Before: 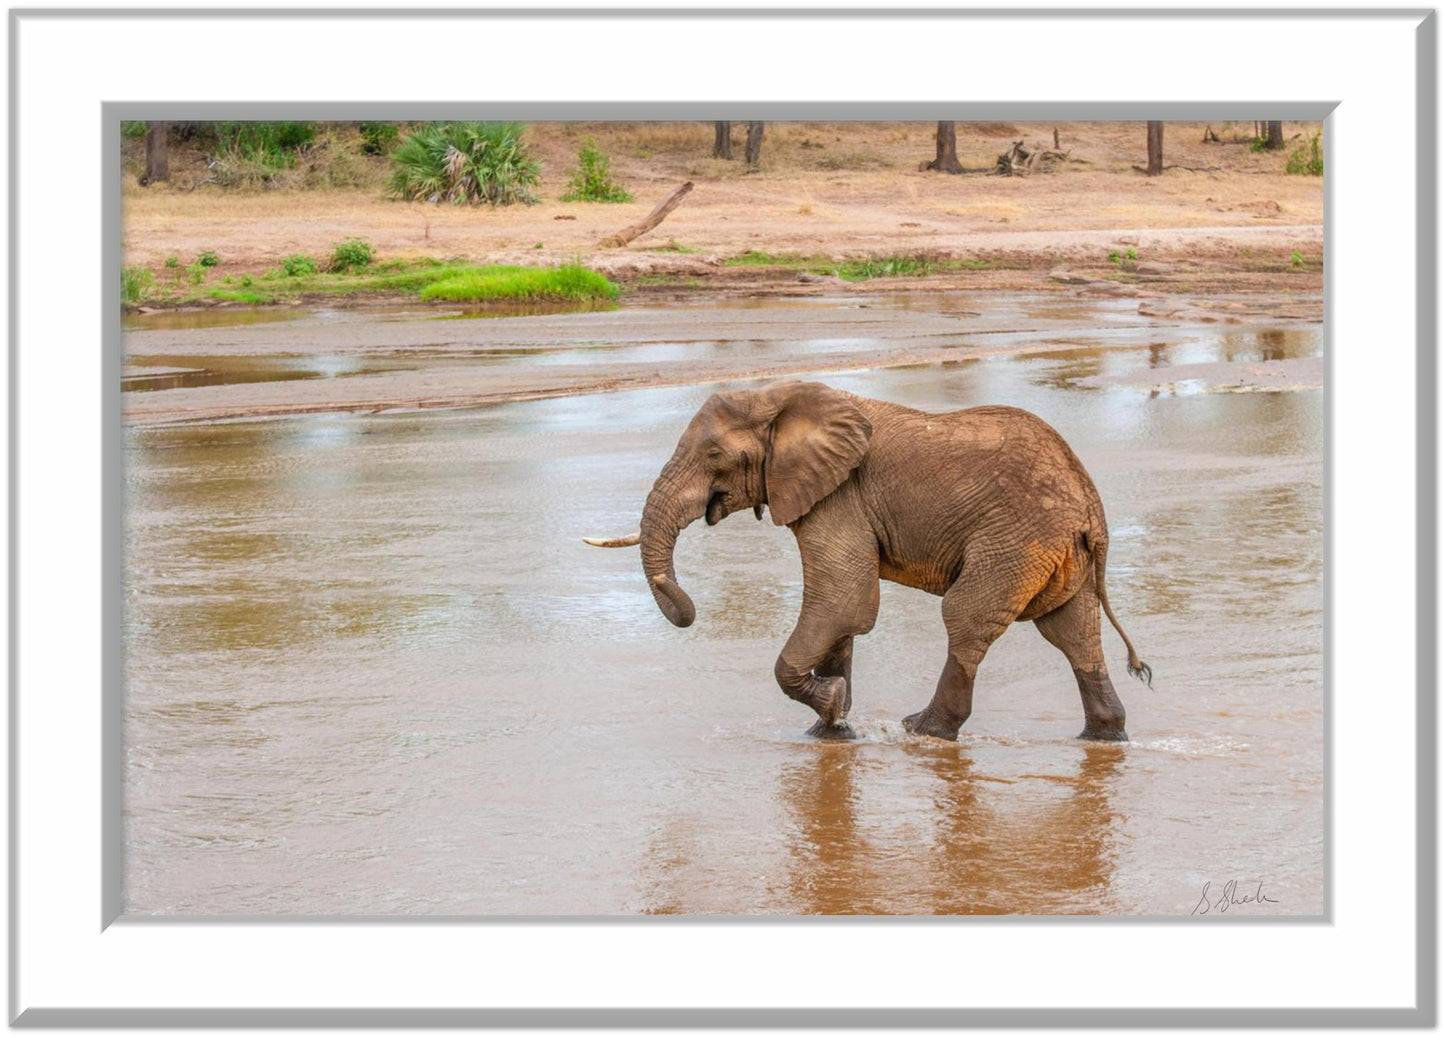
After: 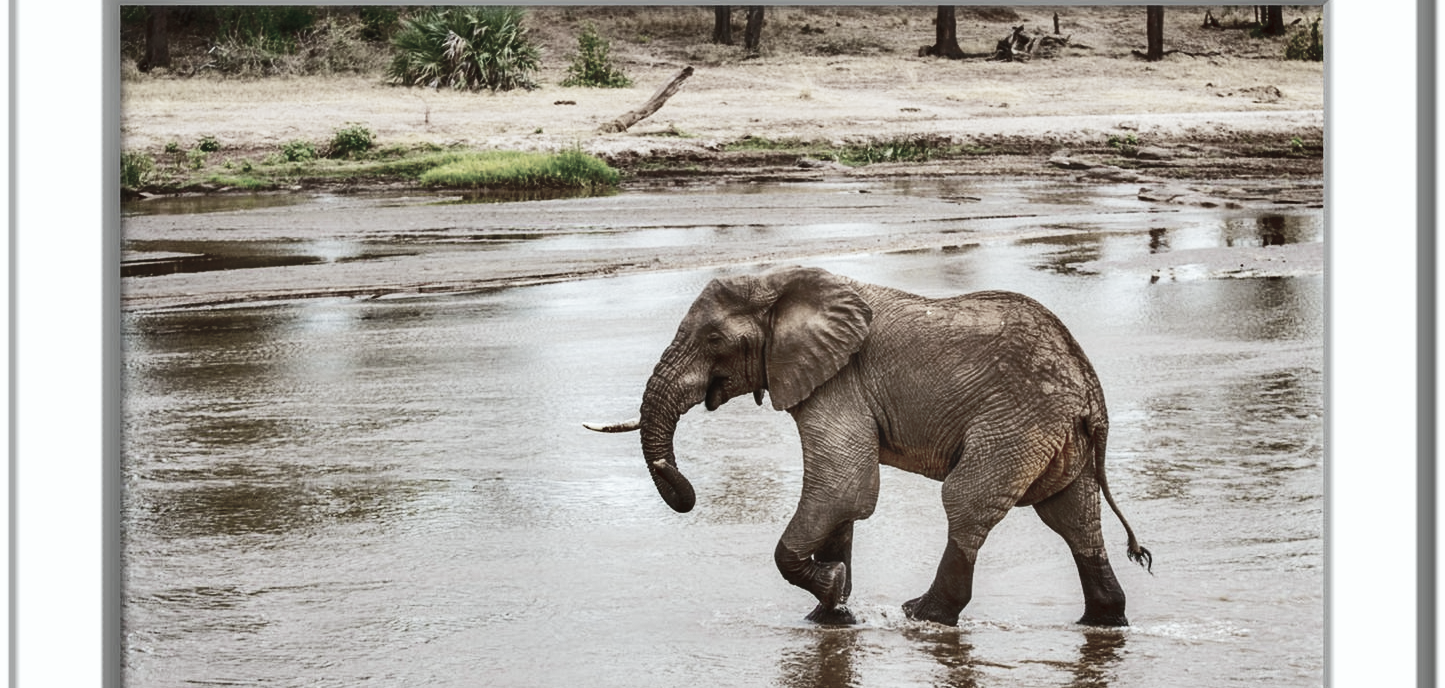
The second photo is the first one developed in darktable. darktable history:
exposure: black level correction -0.007, exposure 0.071 EV, compensate exposure bias true, compensate highlight preservation false
base curve: curves: ch0 [(0, 0) (0.032, 0.037) (0.105, 0.228) (0.435, 0.76) (0.856, 0.983) (1, 1)], preserve colors none
crop: top 11.18%, bottom 22.454%
velvia: on, module defaults
color correction: highlights a* -2.95, highlights b* -1.9, shadows a* 2.26, shadows b* 3.01
contrast equalizer: octaves 7, y [[0.5, 0.486, 0.447, 0.446, 0.489, 0.5], [0.5 ×6], [0.5 ×6], [0 ×6], [0 ×6]]
shadows and highlights: shadows 24.59, highlights -78.45, soften with gaussian
color zones: curves: ch1 [(0, 0.34) (0.143, 0.164) (0.286, 0.152) (0.429, 0.176) (0.571, 0.173) (0.714, 0.188) (0.857, 0.199) (1, 0.34)]
